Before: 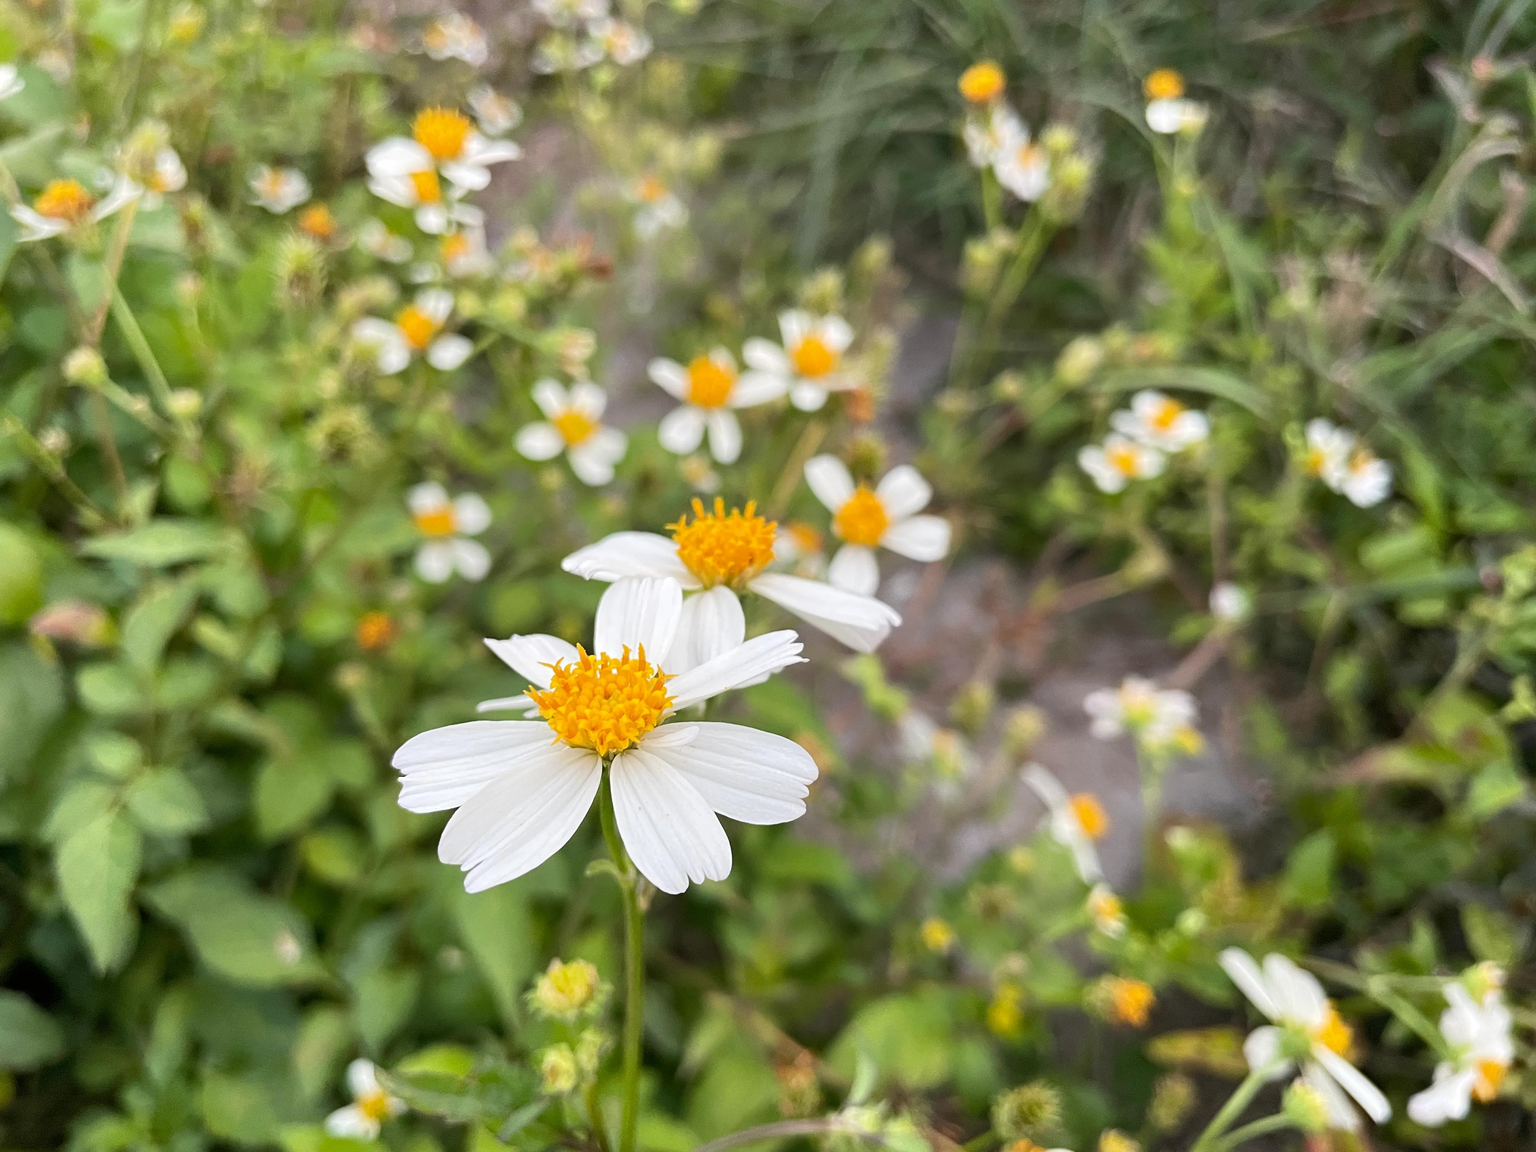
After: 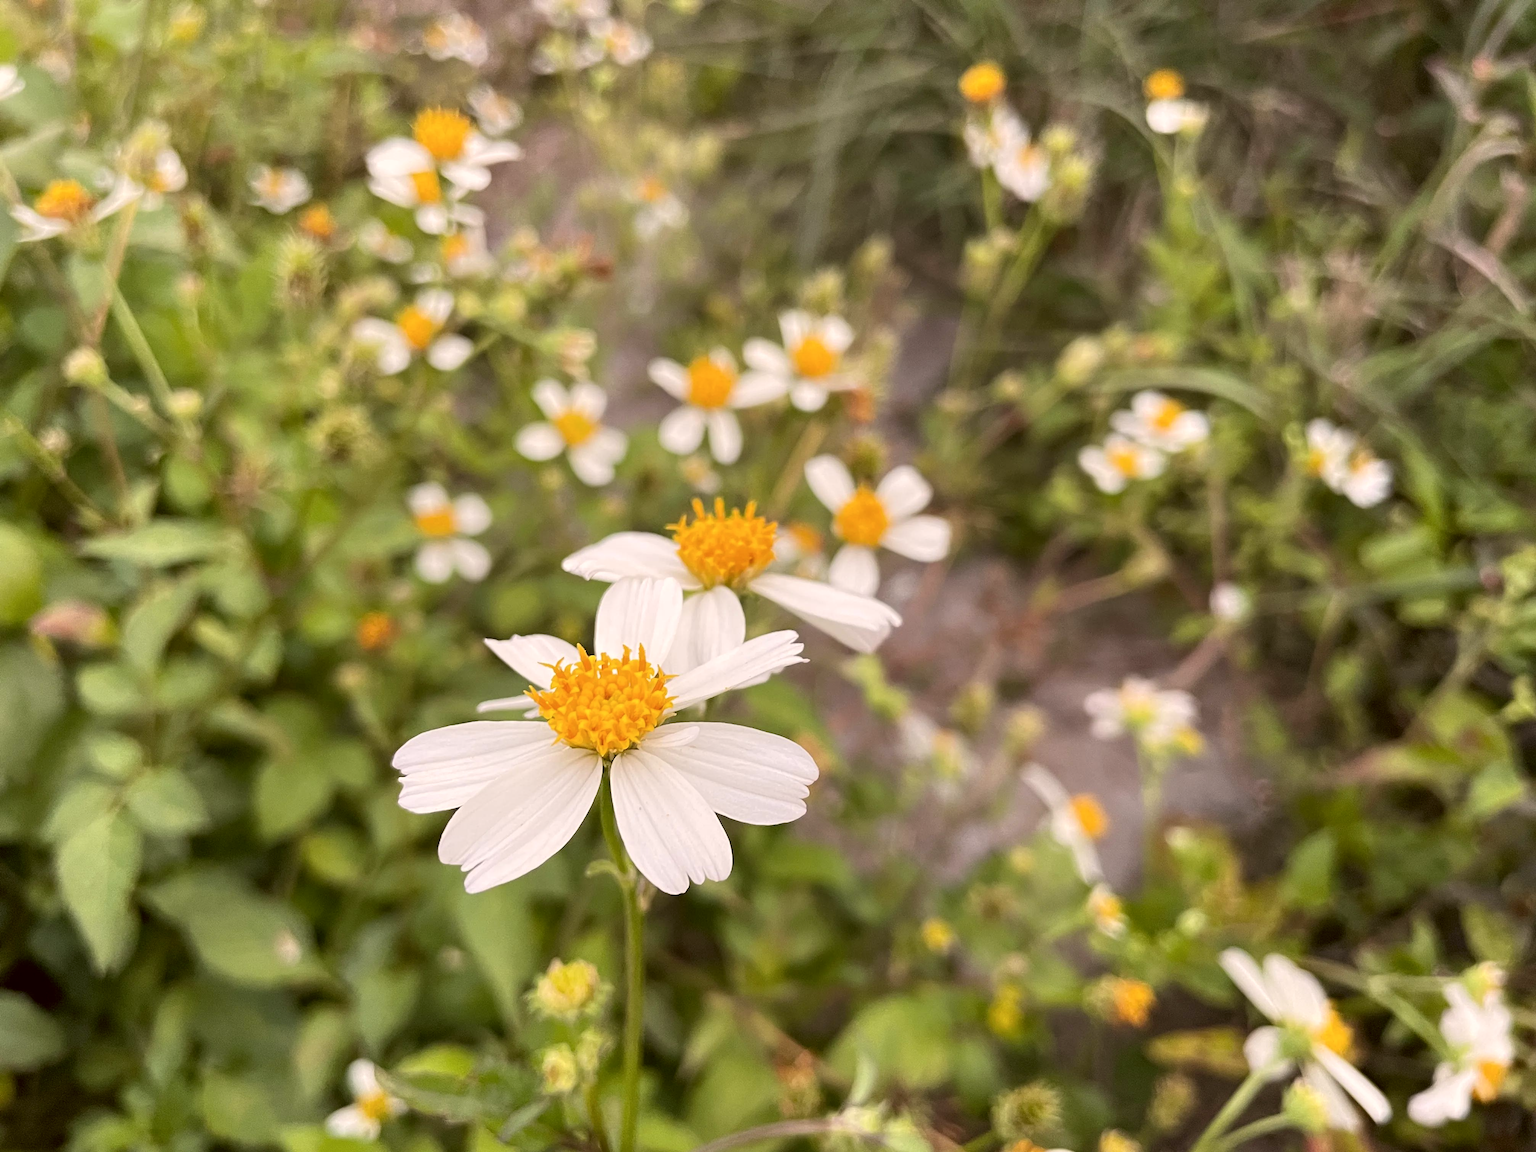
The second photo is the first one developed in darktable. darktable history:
color correction: highlights a* 6.71, highlights b* 7.56, shadows a* 6.18, shadows b* 7.31, saturation 0.88
